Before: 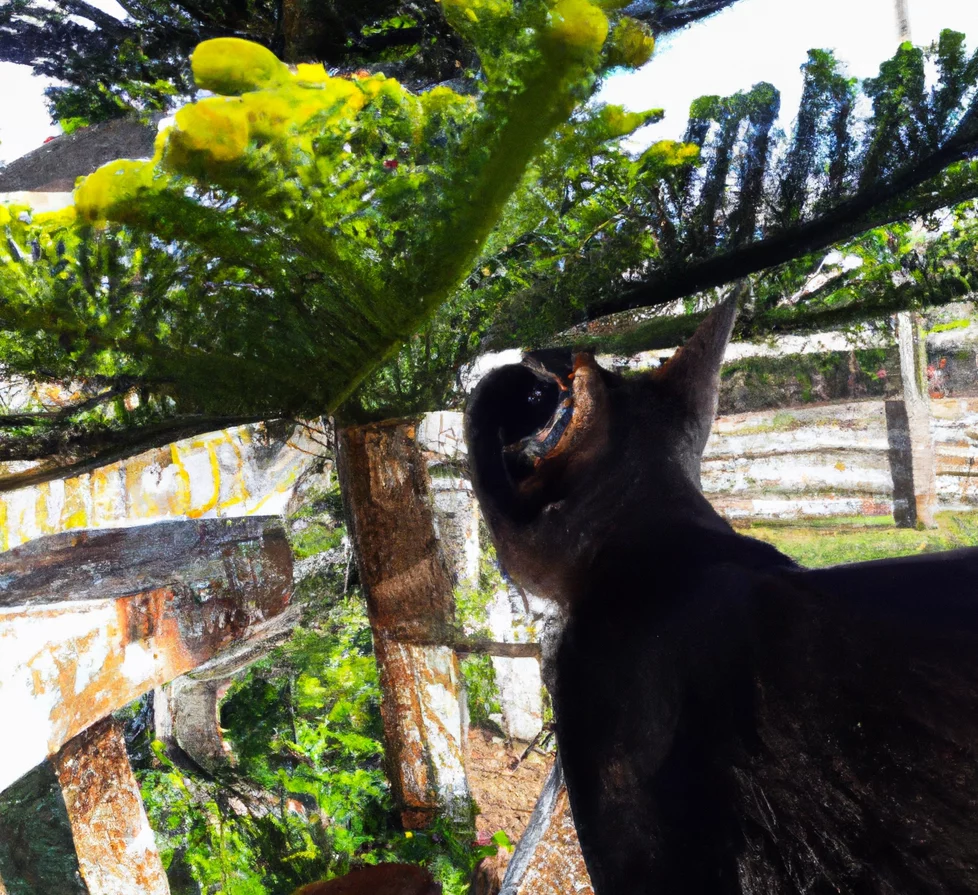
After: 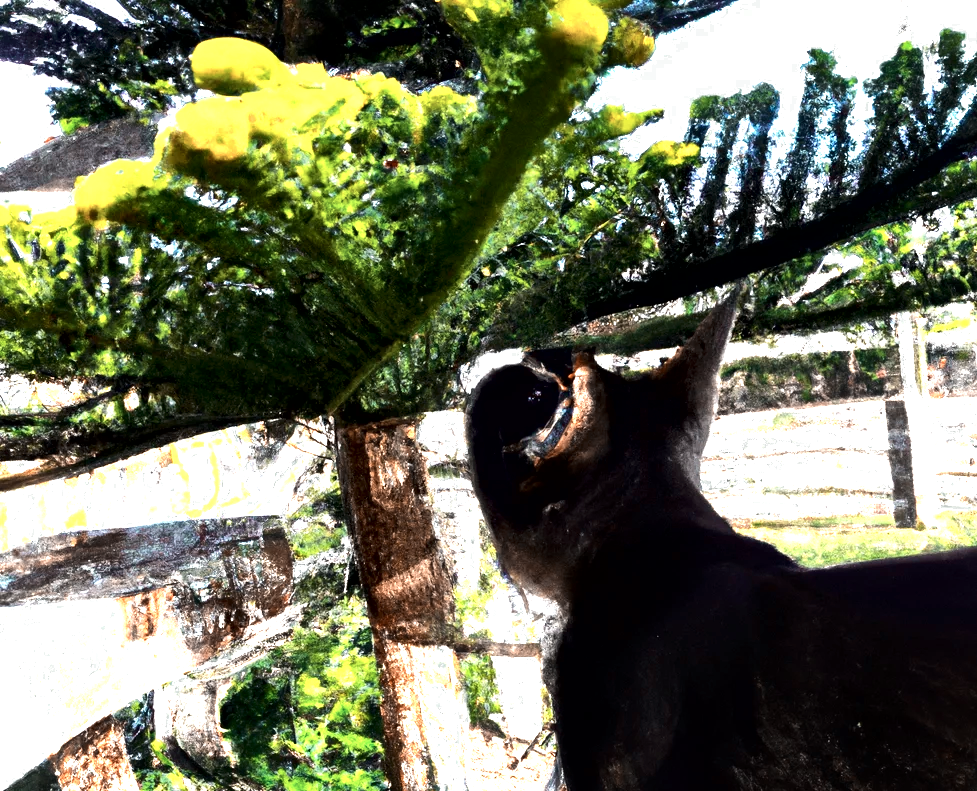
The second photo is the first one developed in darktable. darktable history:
contrast brightness saturation: contrast 0.148, brightness -0.008, saturation 0.1
crop and rotate: top 0%, bottom 11.51%
local contrast: mode bilateral grid, contrast 19, coarseness 50, detail 179%, midtone range 0.2
color zones: curves: ch0 [(0.018, 0.548) (0.197, 0.654) (0.425, 0.447) (0.605, 0.658) (0.732, 0.579)]; ch1 [(0.105, 0.531) (0.224, 0.531) (0.386, 0.39) (0.618, 0.456) (0.732, 0.456) (0.956, 0.421)]; ch2 [(0.039, 0.583) (0.215, 0.465) (0.399, 0.544) (0.465, 0.548) (0.614, 0.447) (0.724, 0.43) (0.882, 0.623) (0.956, 0.632)], process mode strong
tone equalizer: -8 EV -0.435 EV, -7 EV -0.36 EV, -6 EV -0.303 EV, -5 EV -0.23 EV, -3 EV 0.244 EV, -2 EV 0.336 EV, -1 EV 0.367 EV, +0 EV 0.428 EV, edges refinement/feathering 500, mask exposure compensation -1.57 EV, preserve details no
